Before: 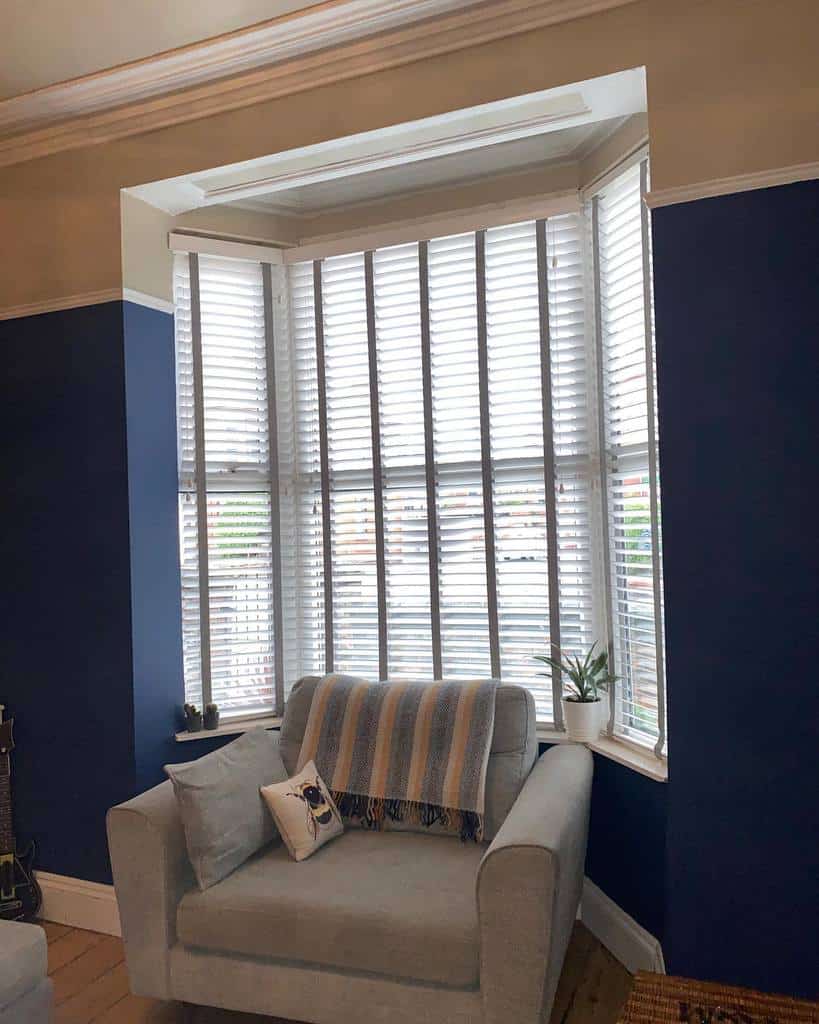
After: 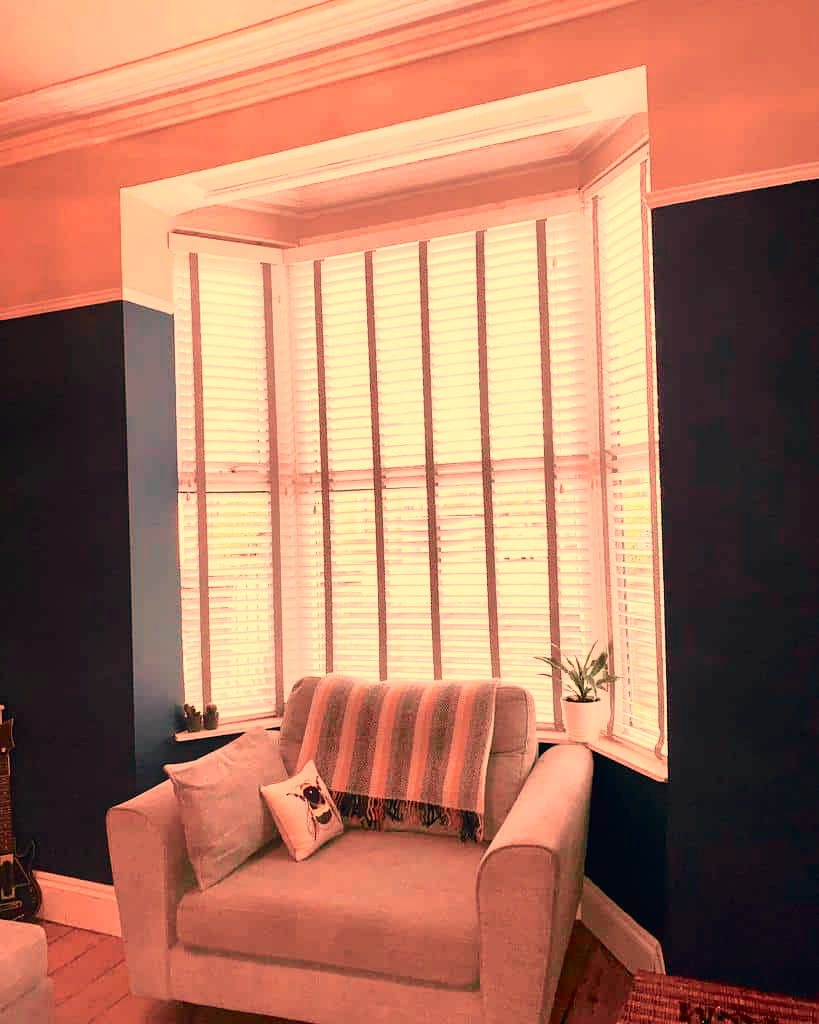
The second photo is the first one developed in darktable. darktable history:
levels: mode automatic, gray 50.8%
tone curve: curves: ch0 [(0, 0) (0.105, 0.068) (0.195, 0.162) (0.283, 0.283) (0.384, 0.404) (0.485, 0.531) (0.638, 0.681) (0.795, 0.879) (1, 0.977)]; ch1 [(0, 0) (0.161, 0.092) (0.35, 0.33) (0.379, 0.401) (0.456, 0.469) (0.504, 0.498) (0.53, 0.532) (0.58, 0.619) (0.635, 0.671) (1, 1)]; ch2 [(0, 0) (0.371, 0.362) (0.437, 0.437) (0.483, 0.484) (0.53, 0.515) (0.56, 0.58) (0.622, 0.606) (1, 1)], color space Lab, independent channels, preserve colors none
exposure: exposure 0.515 EV, compensate highlight preservation false
white balance: red 1.467, blue 0.684
